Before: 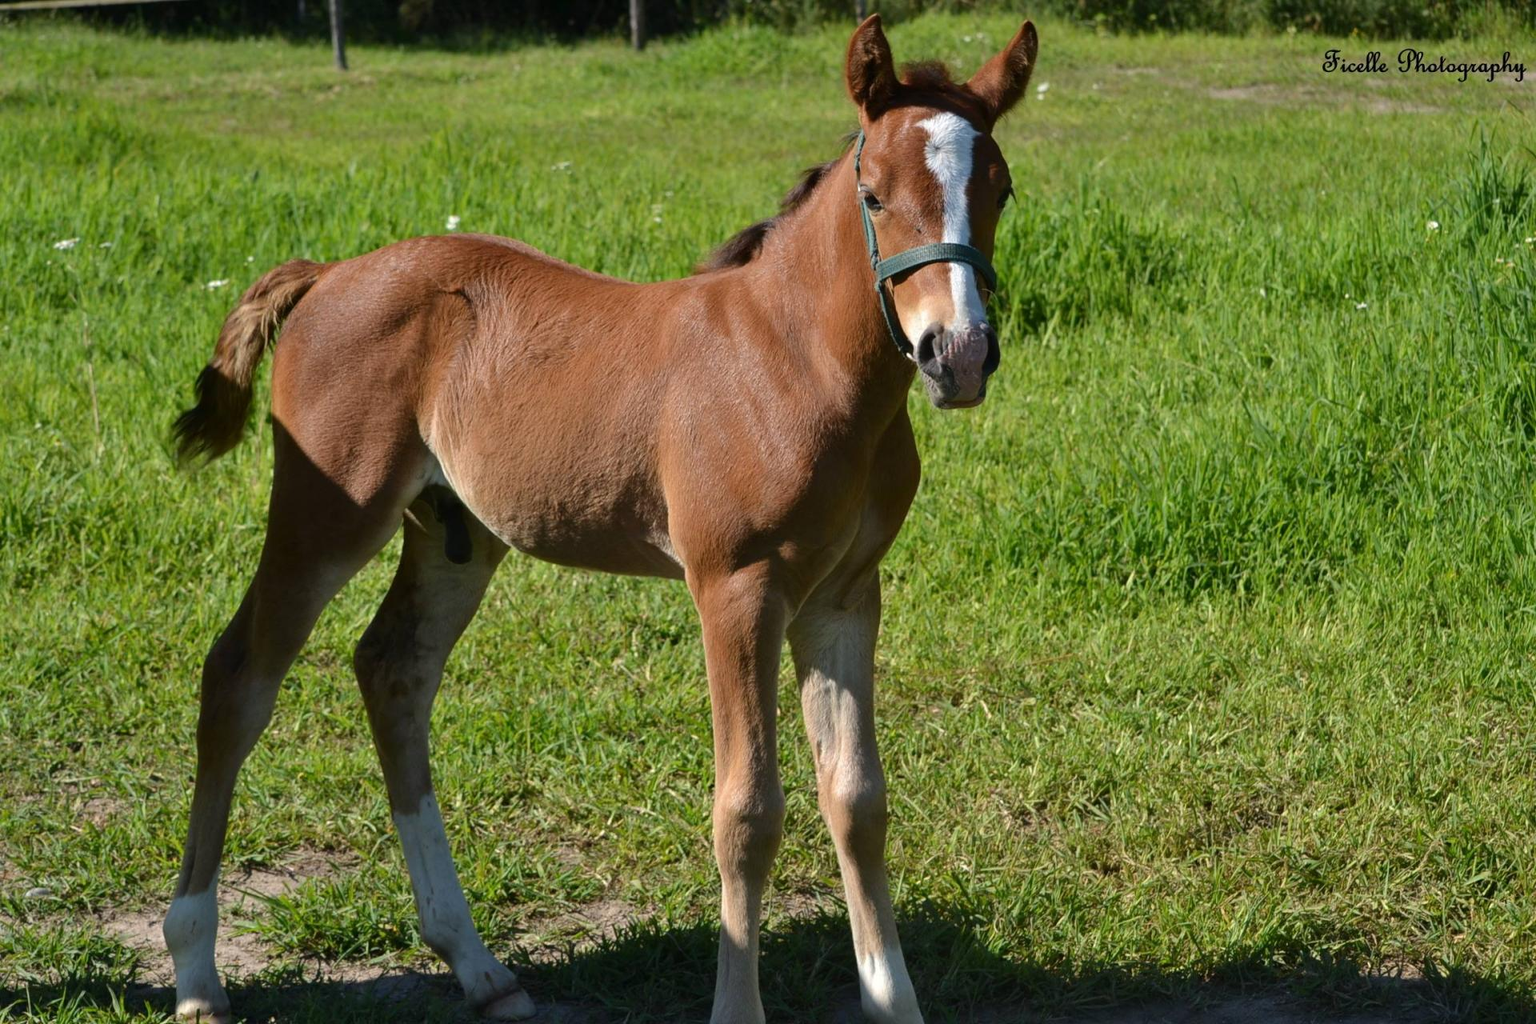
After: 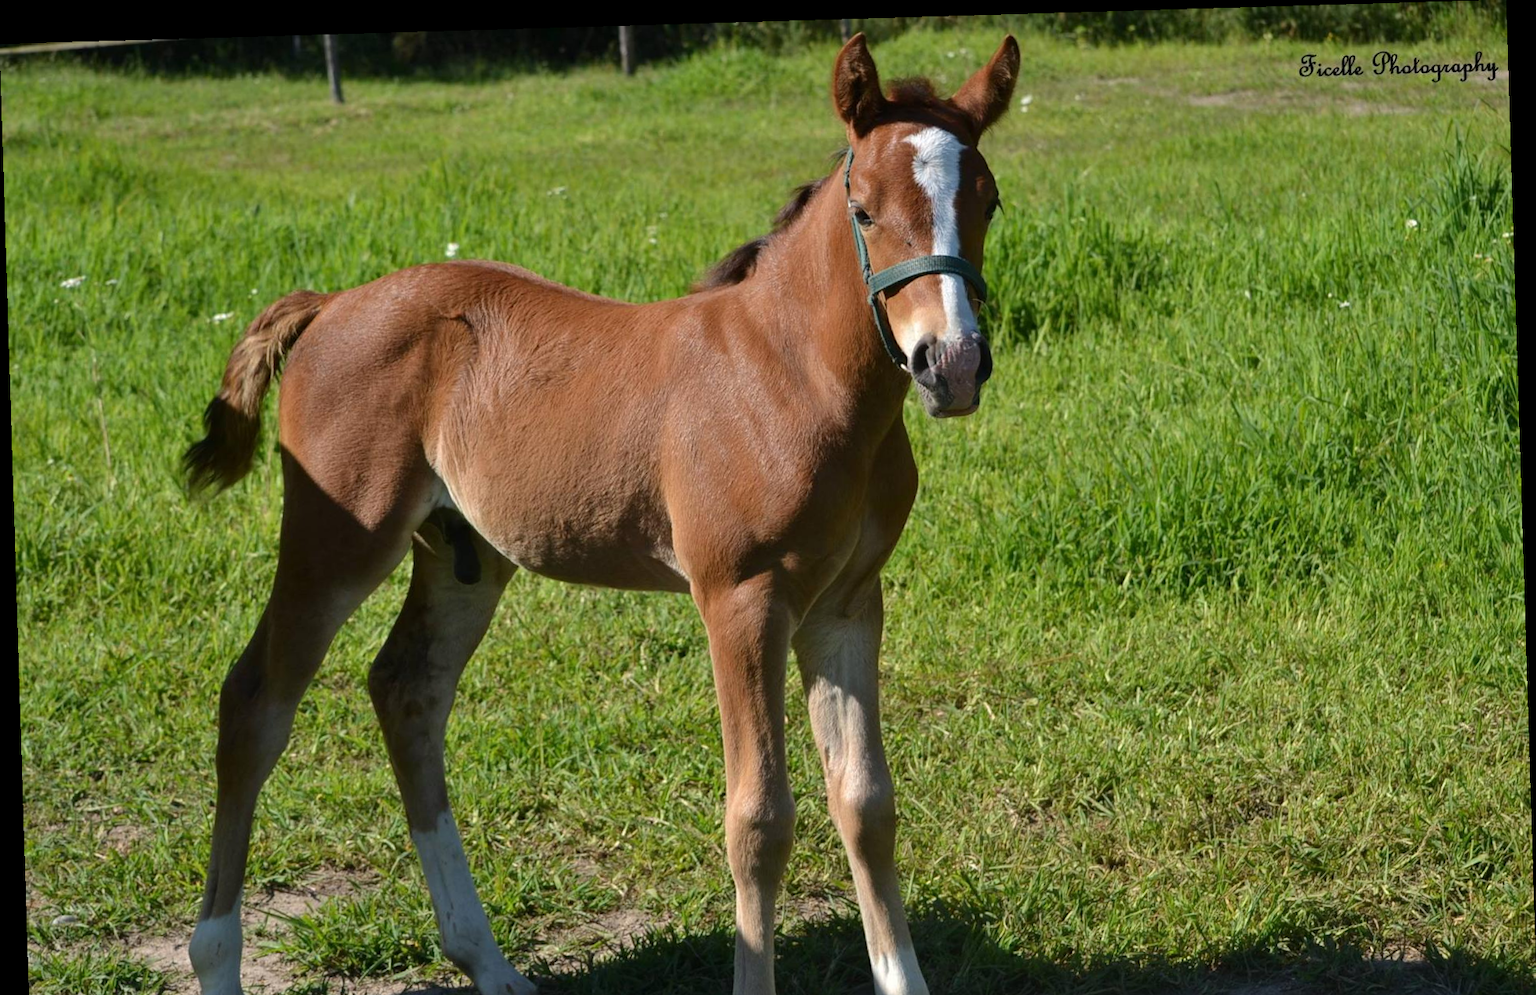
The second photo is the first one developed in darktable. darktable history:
crop and rotate: top 0%, bottom 5.097%
rotate and perspective: rotation -1.77°, lens shift (horizontal) 0.004, automatic cropping off
